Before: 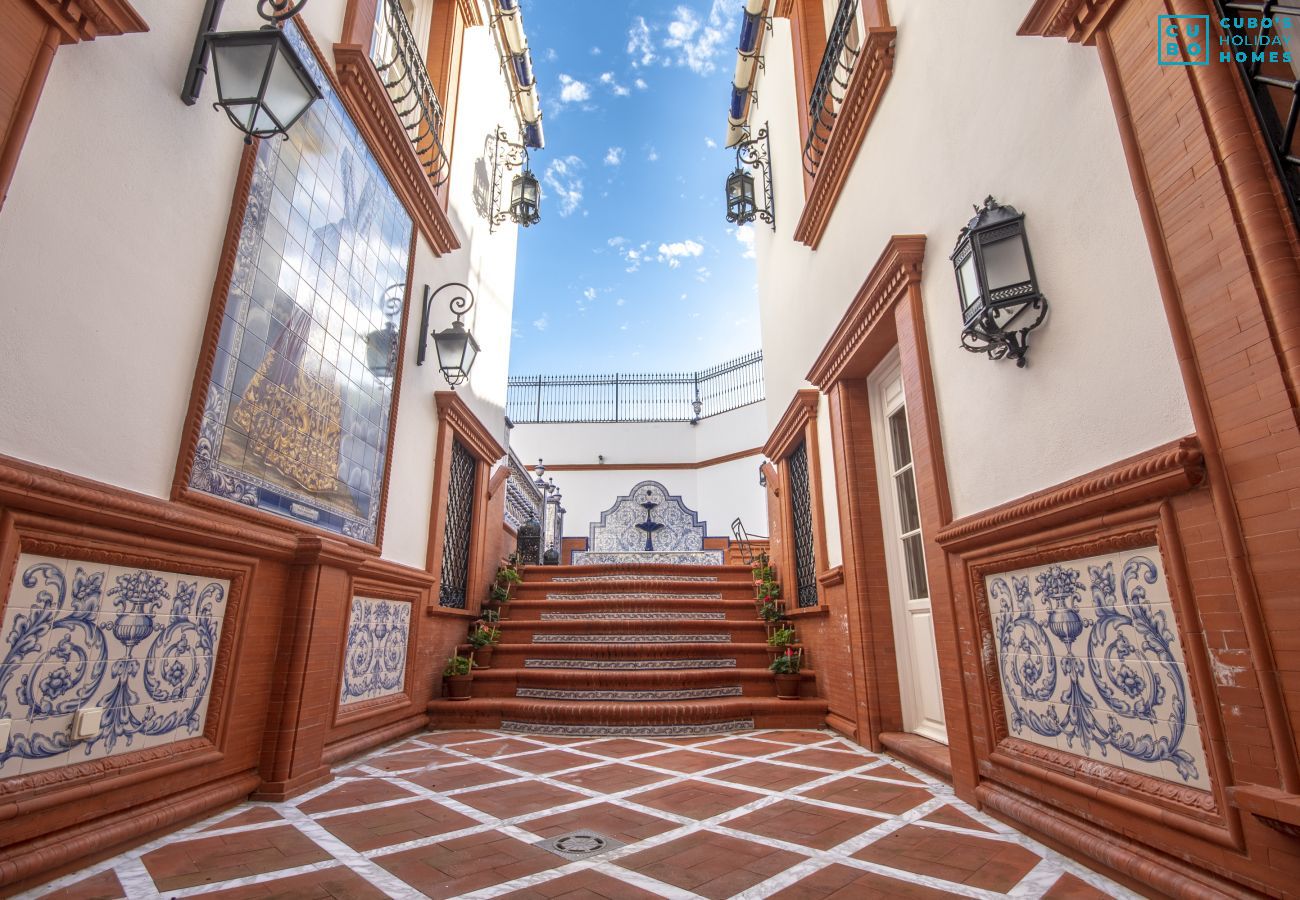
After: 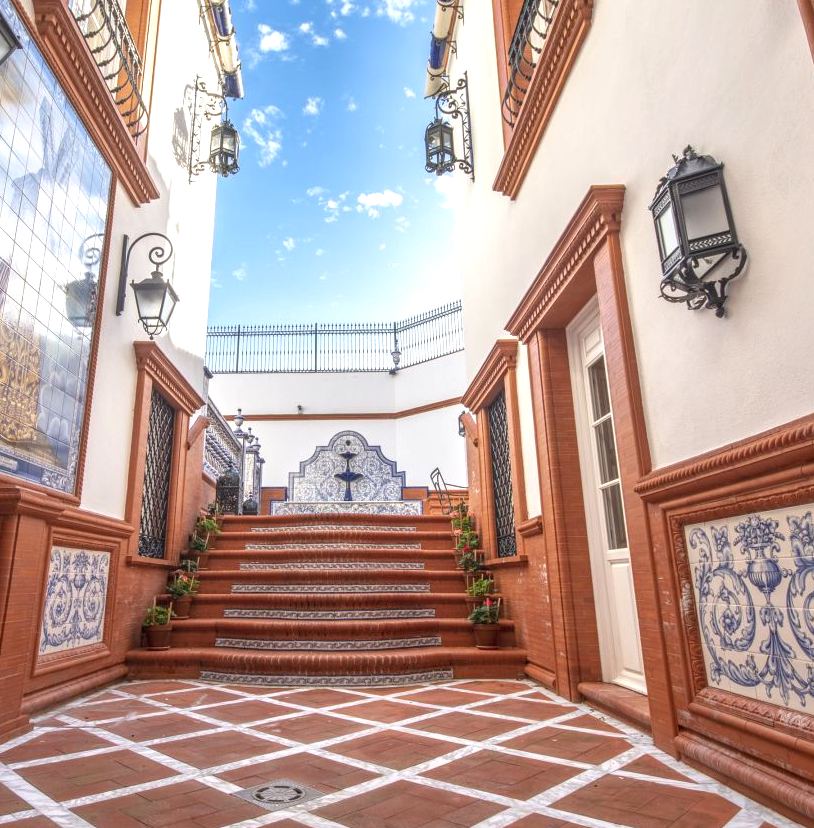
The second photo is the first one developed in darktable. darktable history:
exposure: exposure 0.353 EV, compensate highlight preservation false
crop and rotate: left 23.181%, top 5.634%, right 14.129%, bottom 2.291%
local contrast: detail 110%
